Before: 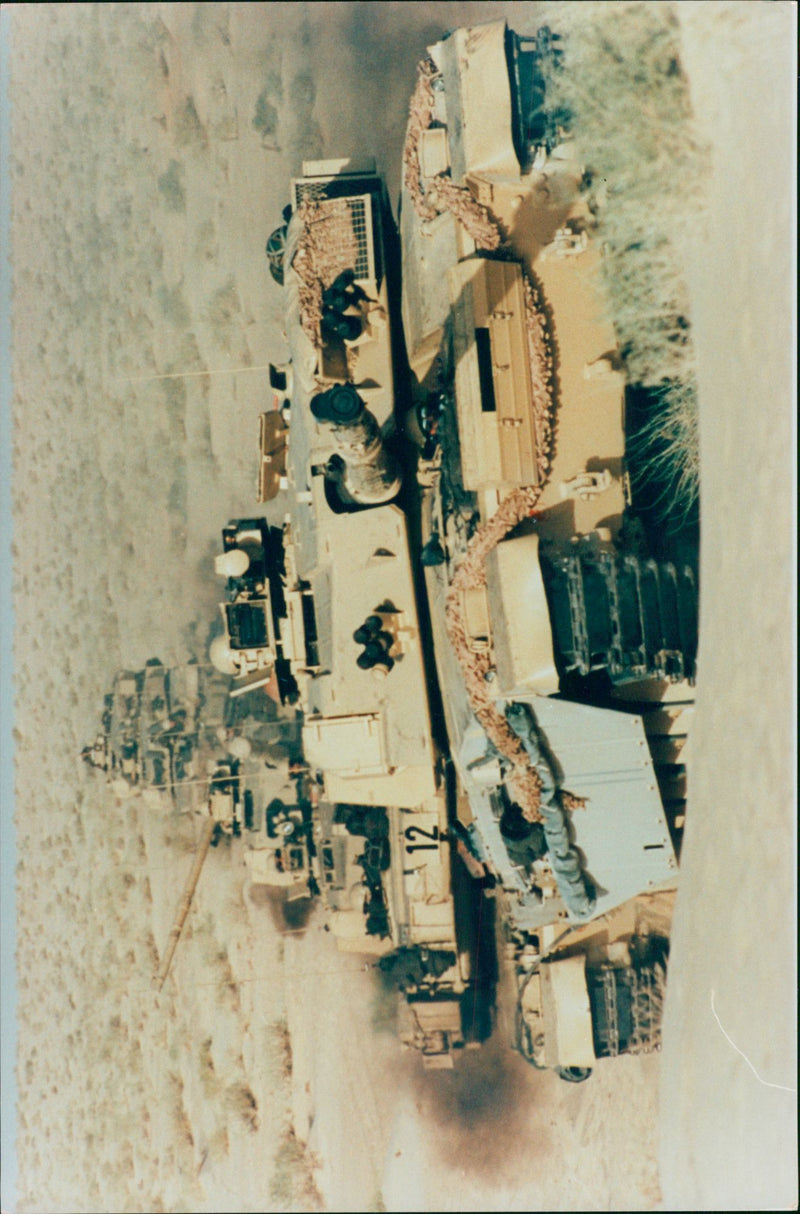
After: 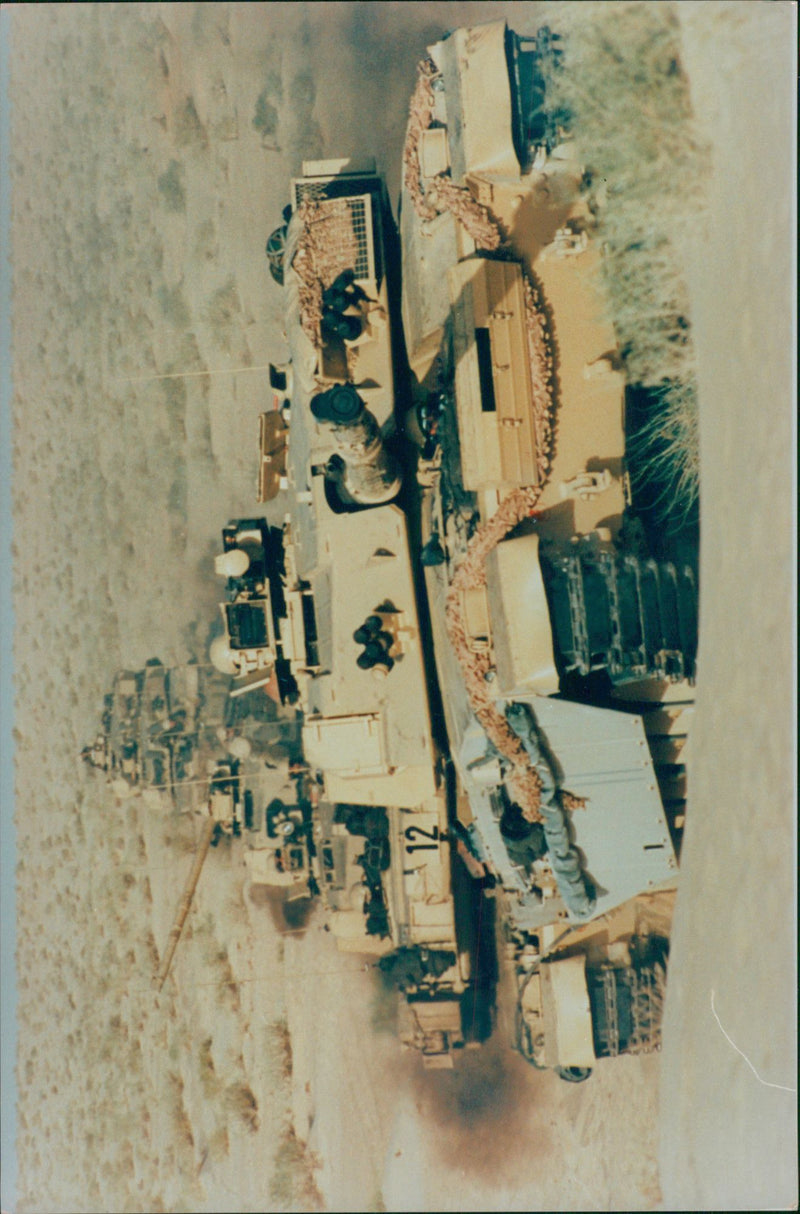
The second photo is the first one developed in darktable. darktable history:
shadows and highlights: shadows 40.2, highlights -59.69, highlights color adjustment 46.87%
